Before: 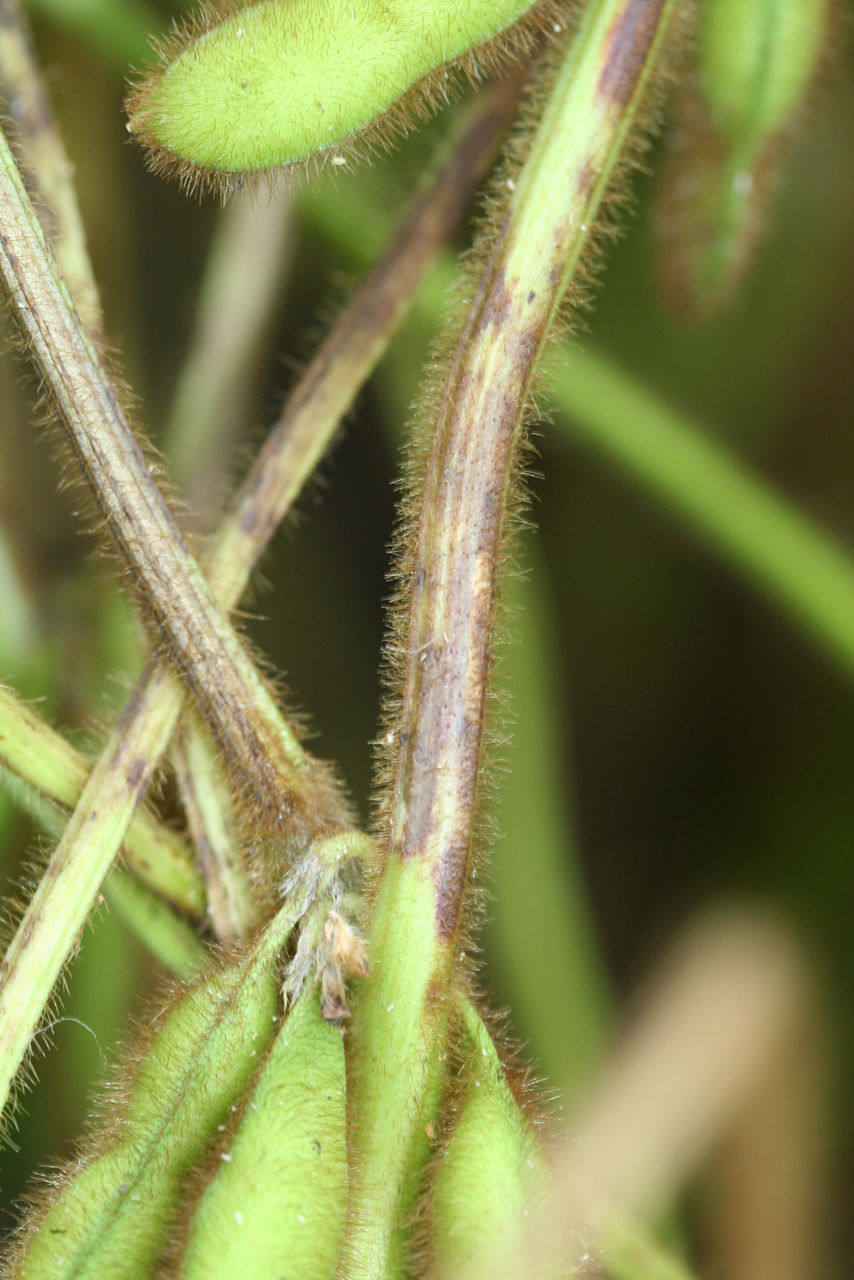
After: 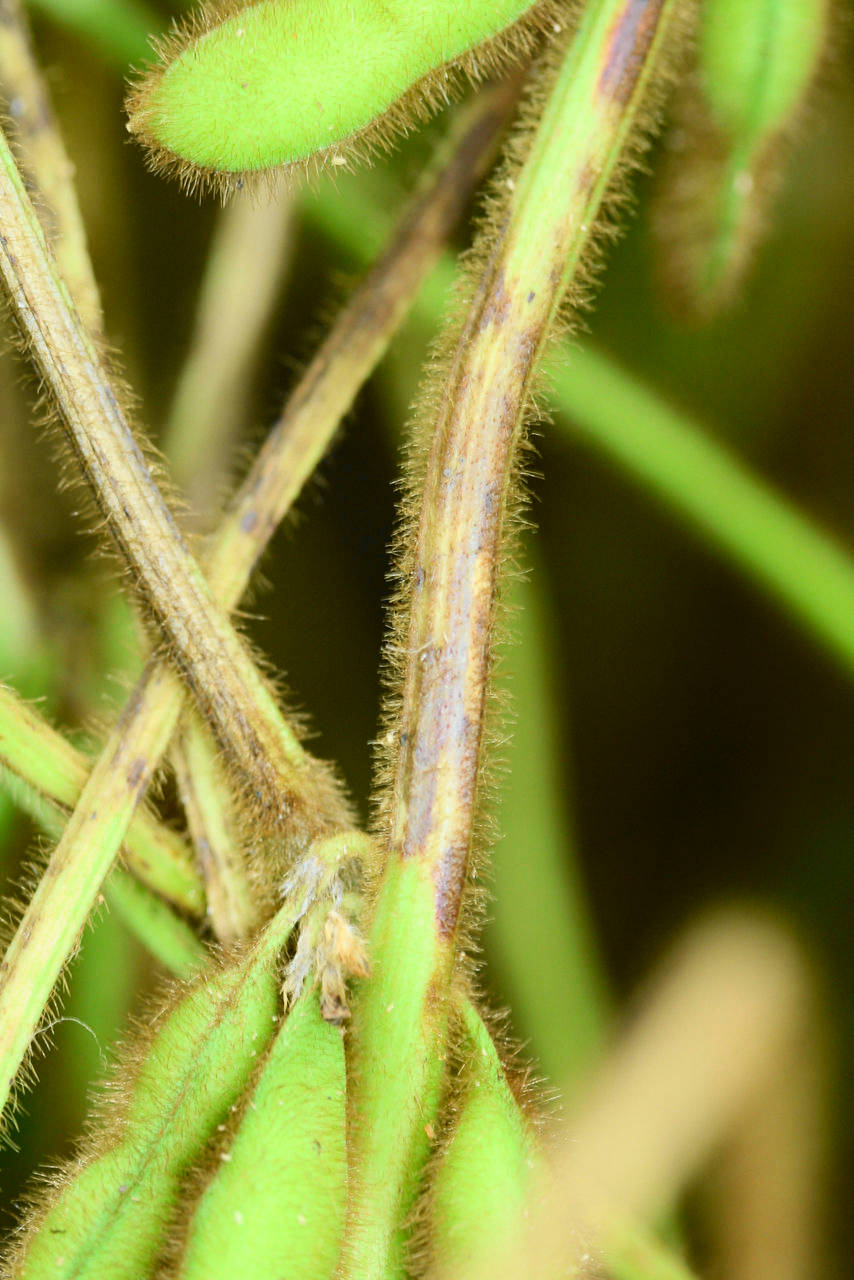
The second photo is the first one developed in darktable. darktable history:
contrast brightness saturation: contrast 0.03, brightness -0.04
tone curve: curves: ch0 [(0, 0.003) (0.113, 0.081) (0.207, 0.184) (0.515, 0.612) (0.712, 0.793) (0.984, 0.961)]; ch1 [(0, 0) (0.172, 0.123) (0.317, 0.272) (0.414, 0.382) (0.476, 0.479) (0.505, 0.498) (0.534, 0.534) (0.621, 0.65) (0.709, 0.764) (1, 1)]; ch2 [(0, 0) (0.411, 0.424) (0.505, 0.505) (0.521, 0.524) (0.537, 0.57) (0.65, 0.699) (1, 1)], color space Lab, independent channels, preserve colors none
